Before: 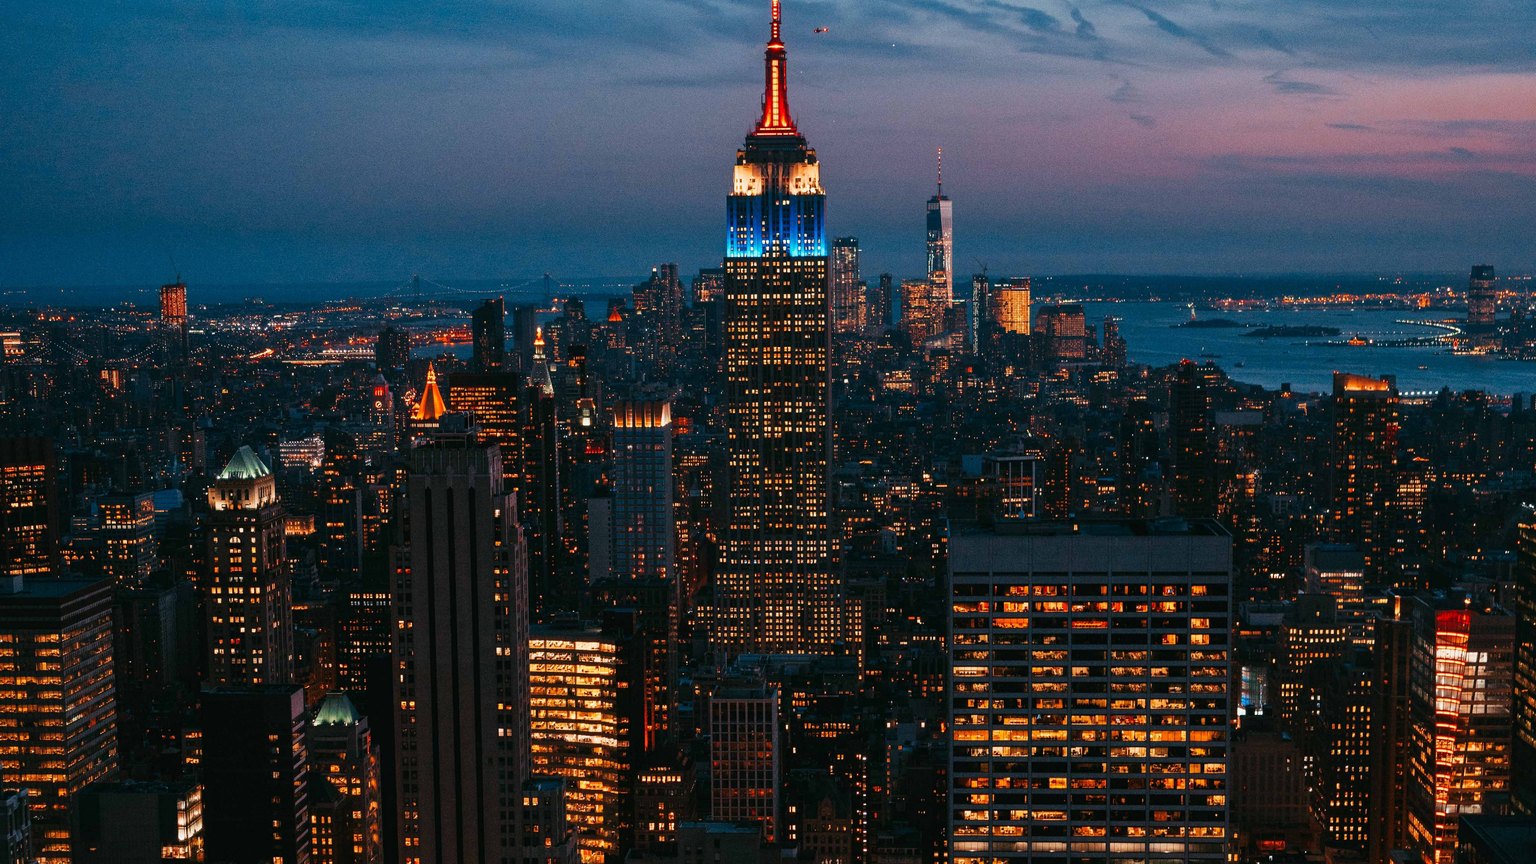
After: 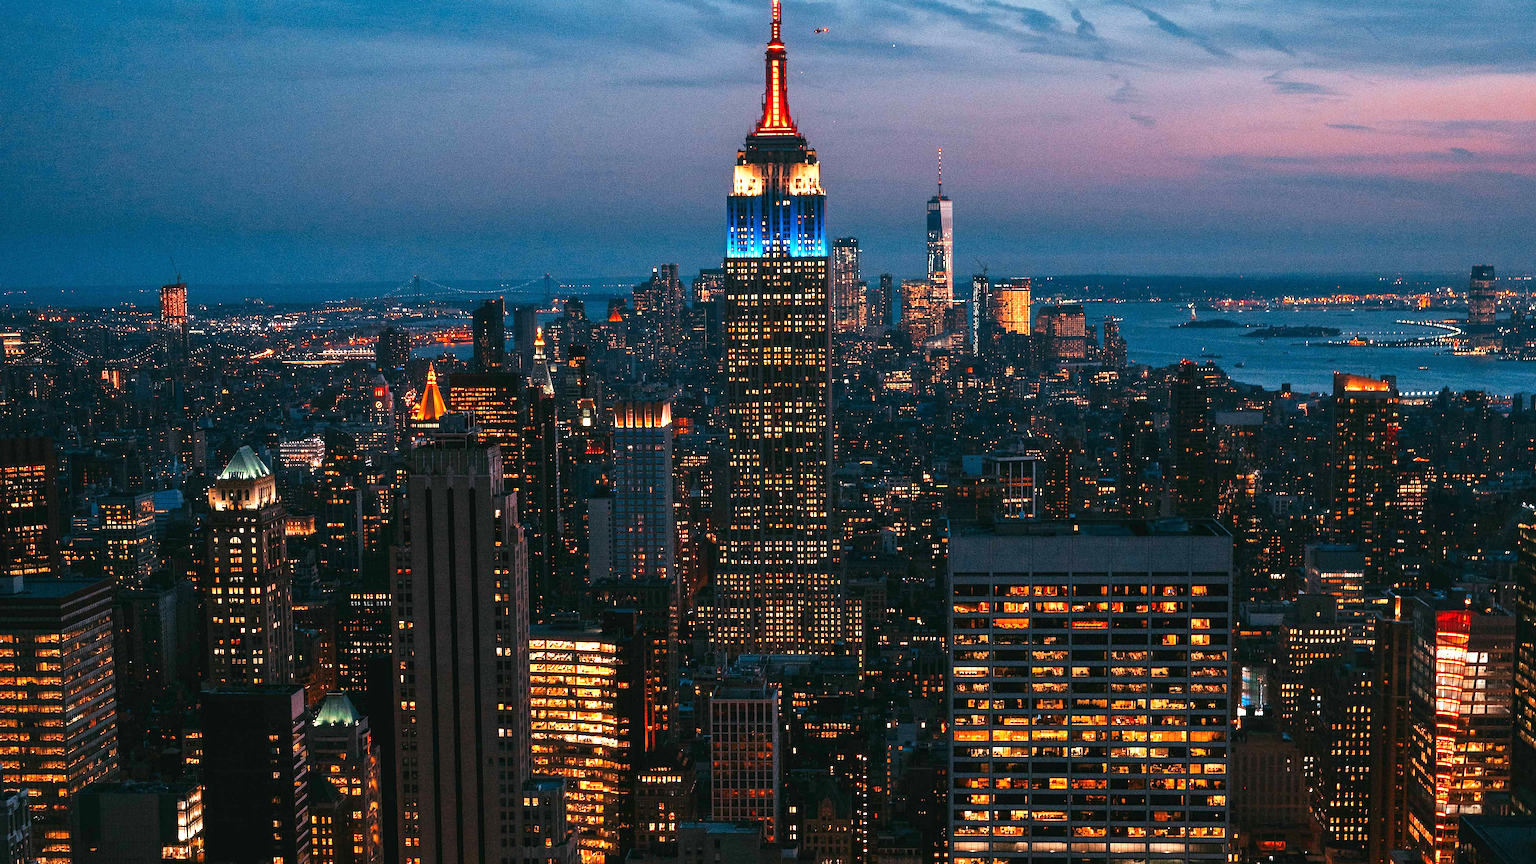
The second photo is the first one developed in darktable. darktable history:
exposure: black level correction 0, exposure 0.7 EV, compensate highlight preservation false
sharpen: amount 0.2
